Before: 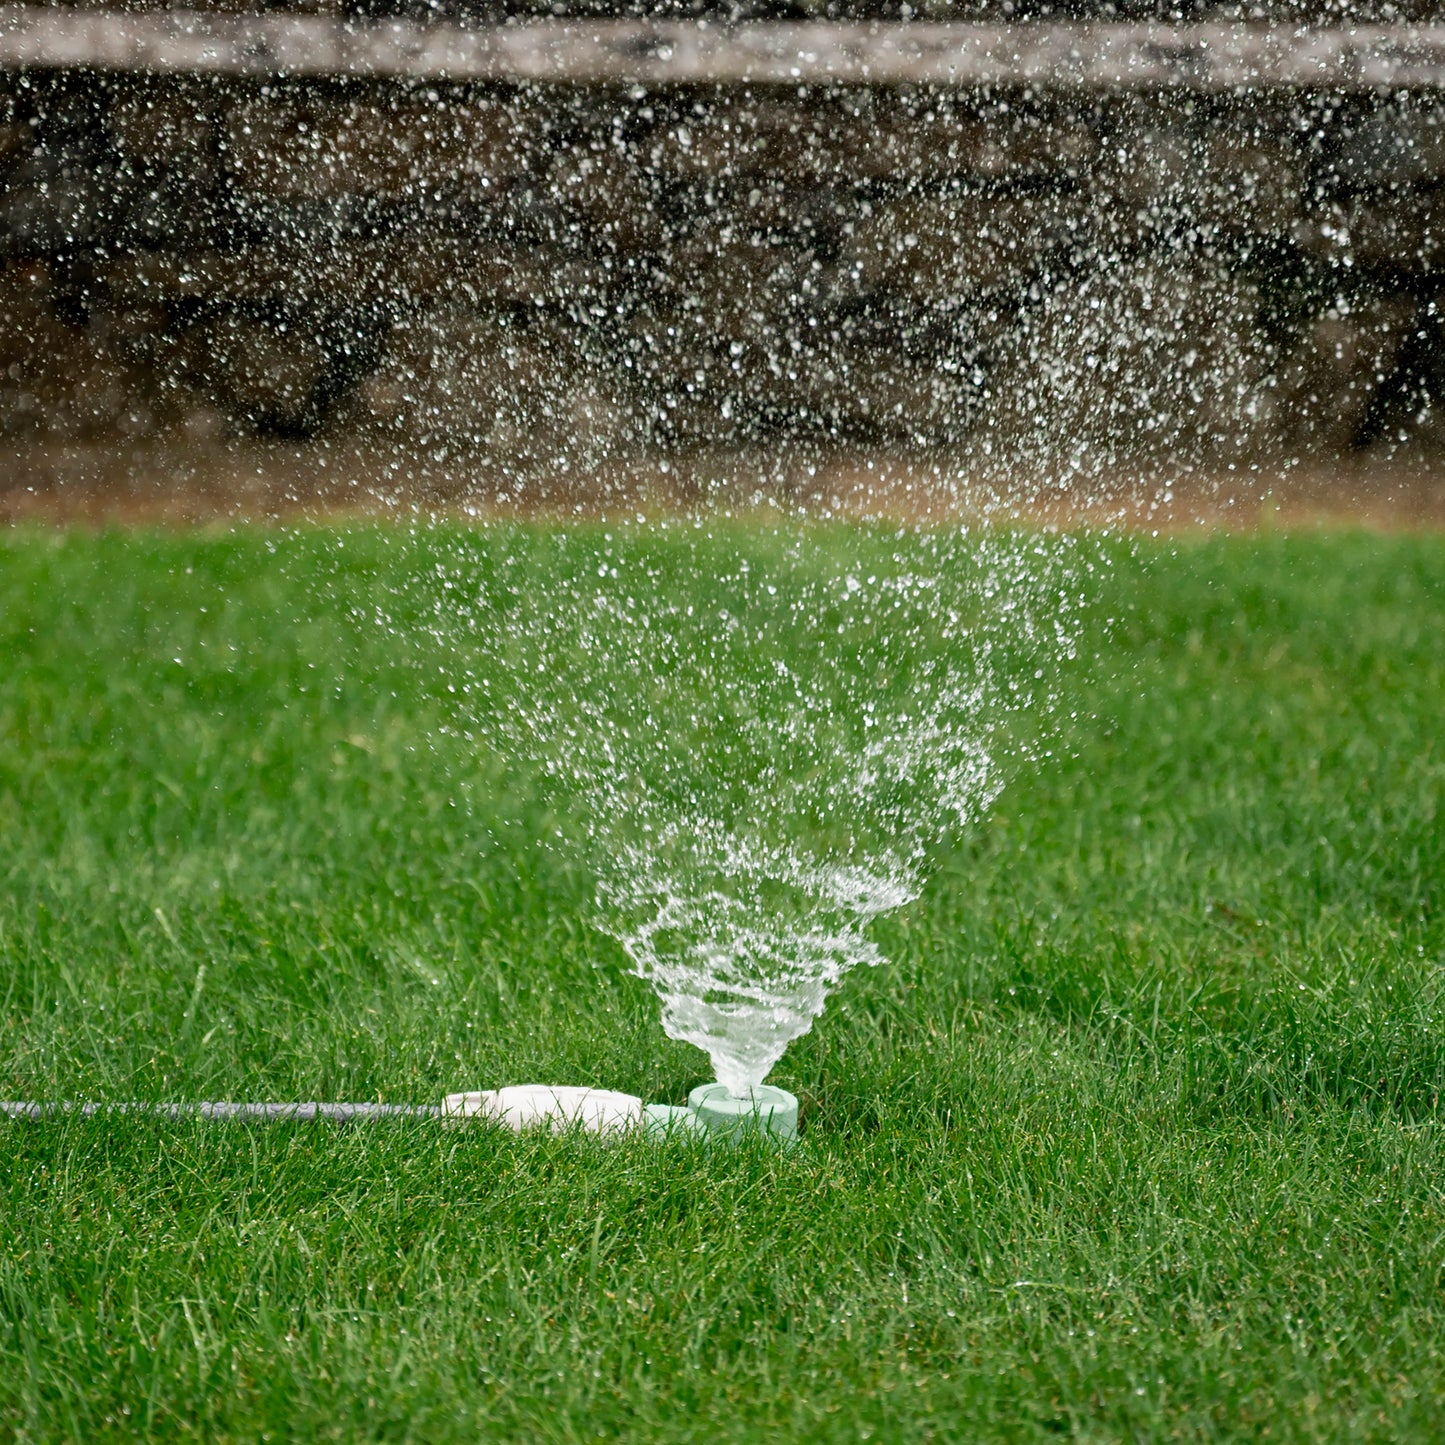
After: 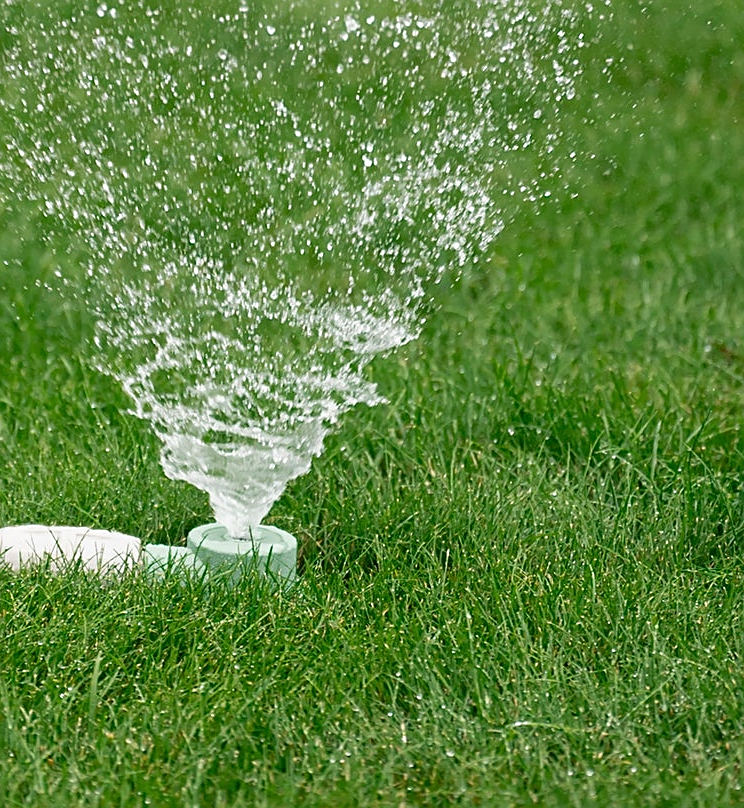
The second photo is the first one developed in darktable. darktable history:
color calibration: illuminant same as pipeline (D50), adaptation XYZ, x 0.346, y 0.358, temperature 5013.41 K, gamut compression 0.987
crop: left 34.71%, top 38.804%, right 13.758%, bottom 5.234%
local contrast: mode bilateral grid, contrast 99, coarseness 100, detail 96%, midtone range 0.2
sharpen: on, module defaults
exposure: compensate highlight preservation false
